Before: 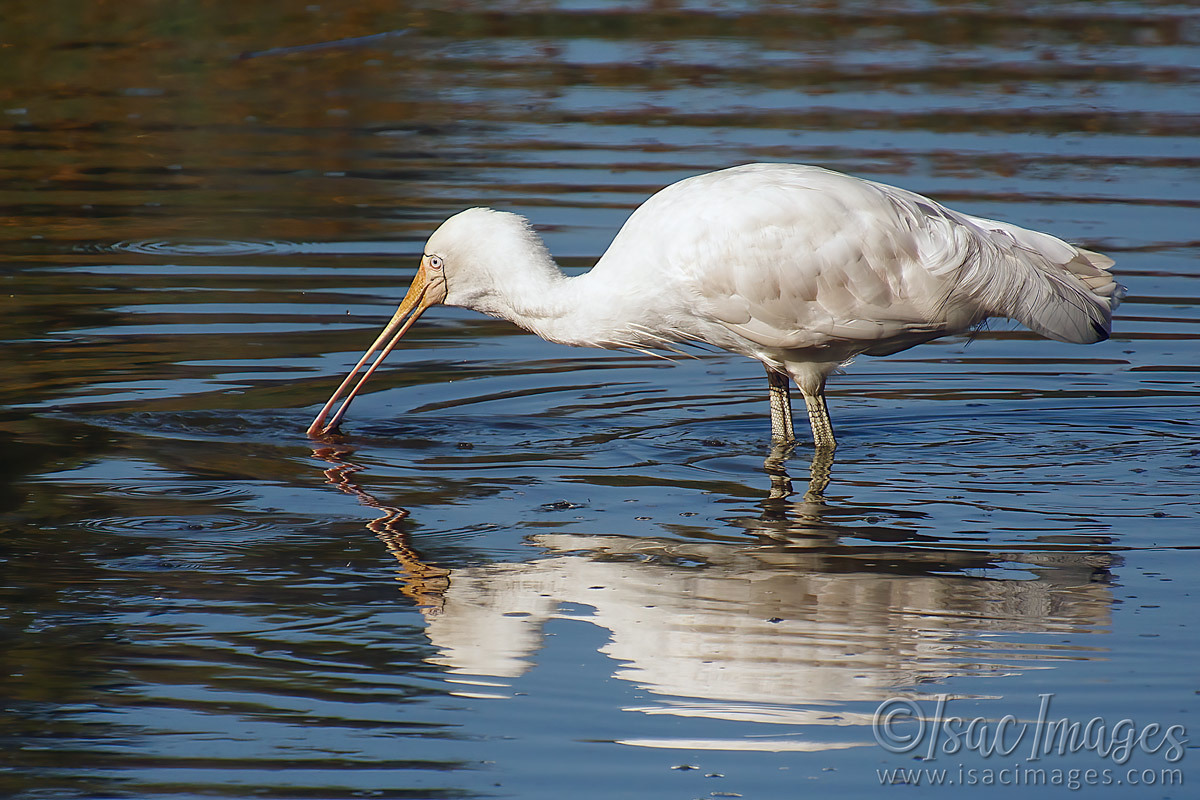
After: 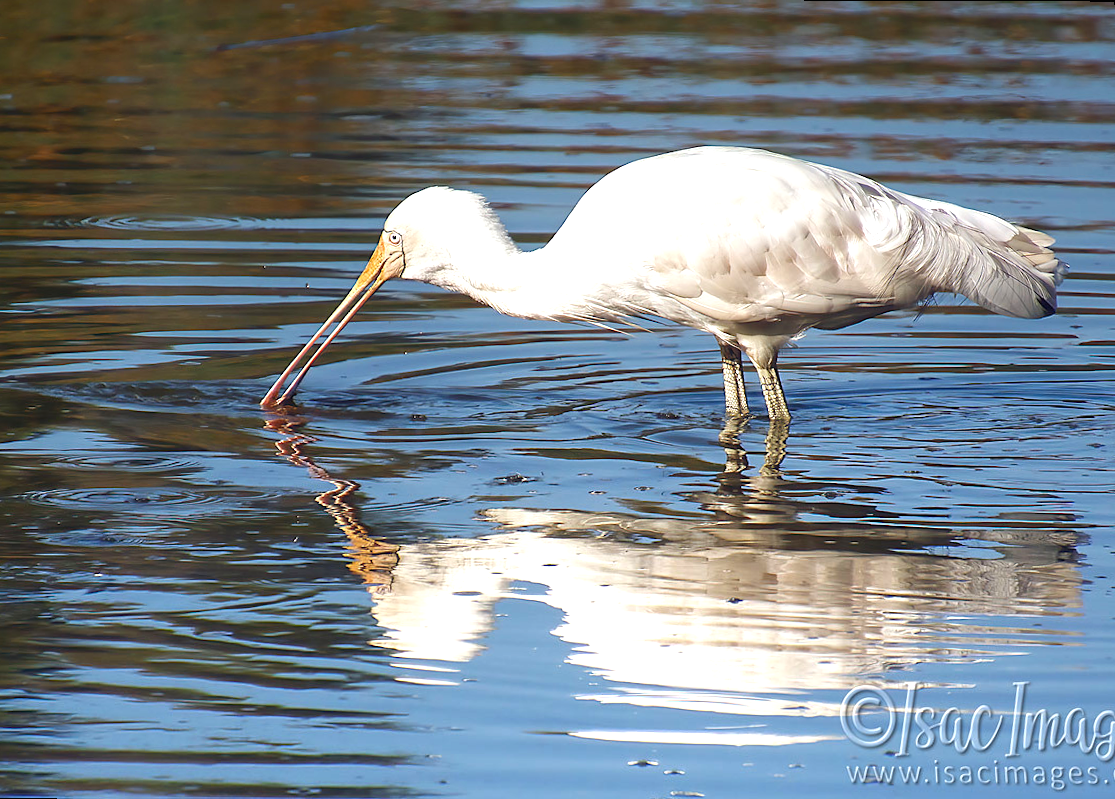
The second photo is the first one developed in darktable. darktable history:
graduated density: on, module defaults
rotate and perspective: rotation 0.215°, lens shift (vertical) -0.139, crop left 0.069, crop right 0.939, crop top 0.002, crop bottom 0.996
exposure: black level correction 0, exposure 1.2 EV, compensate exposure bias true, compensate highlight preservation false
